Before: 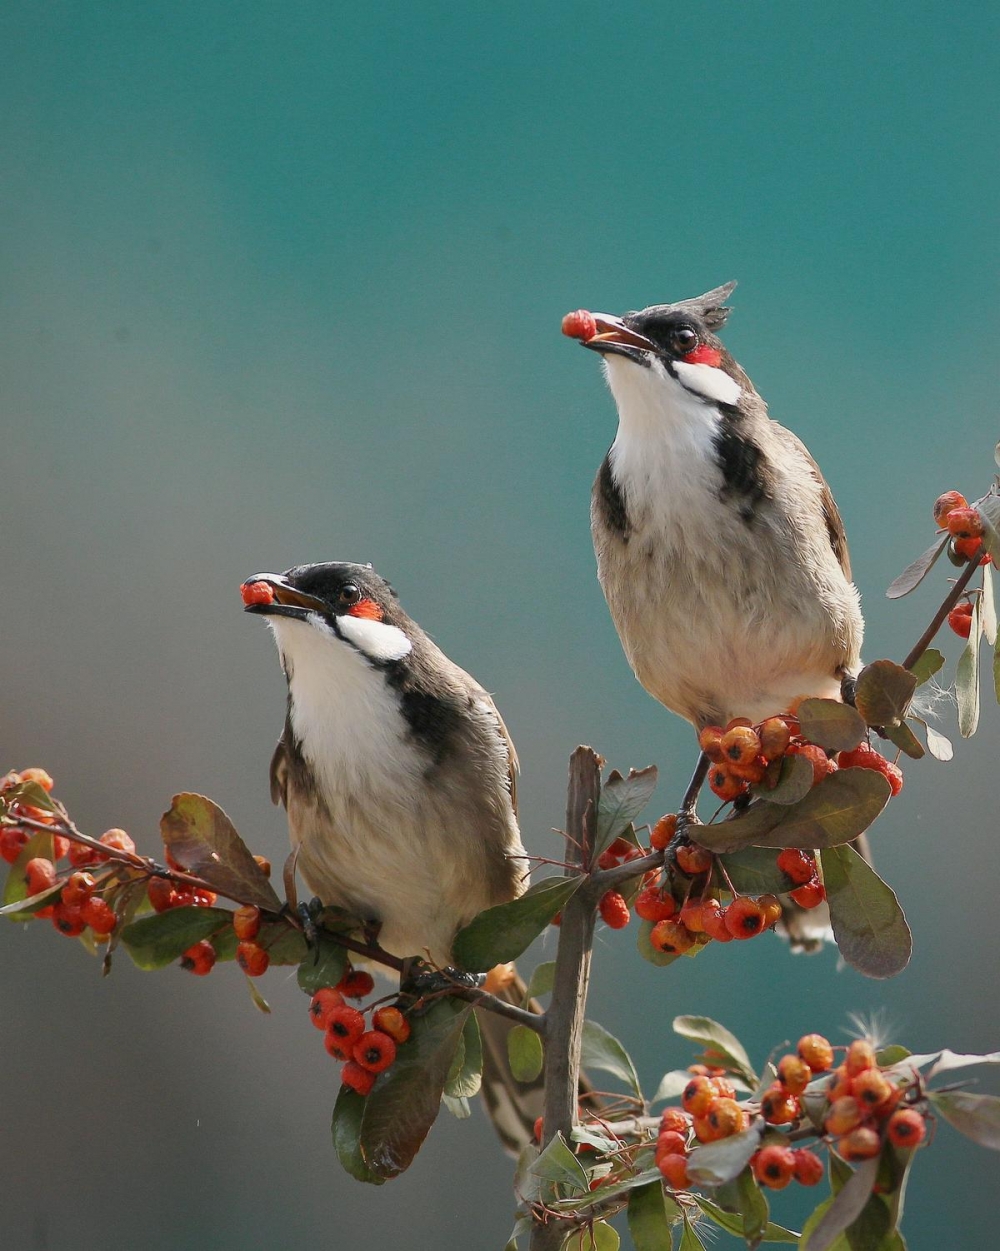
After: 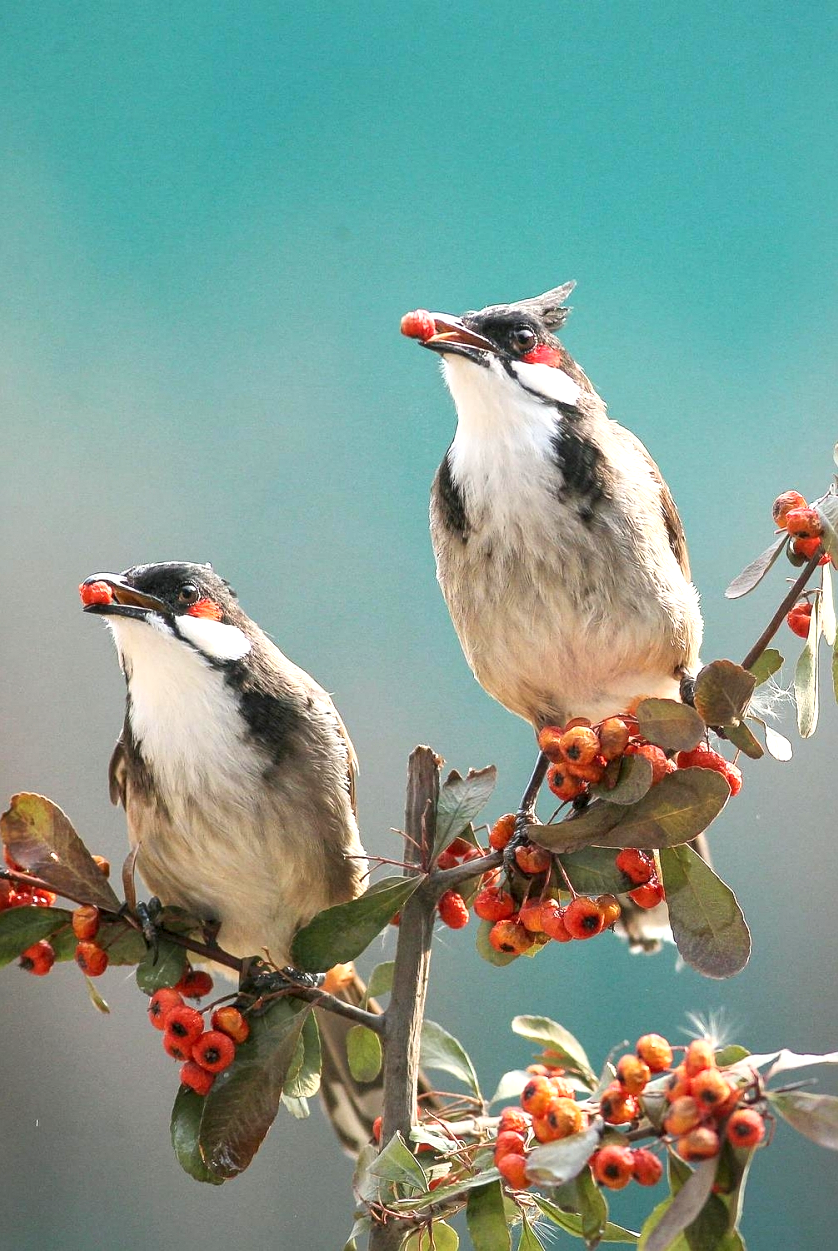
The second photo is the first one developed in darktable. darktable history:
exposure: black level correction 0, exposure 0.7 EV, compensate exposure bias true, compensate highlight preservation false
crop: left 16.145%
base curve: curves: ch0 [(0, 0) (0.666, 0.806) (1, 1)]
sharpen: amount 0.2
local contrast: on, module defaults
